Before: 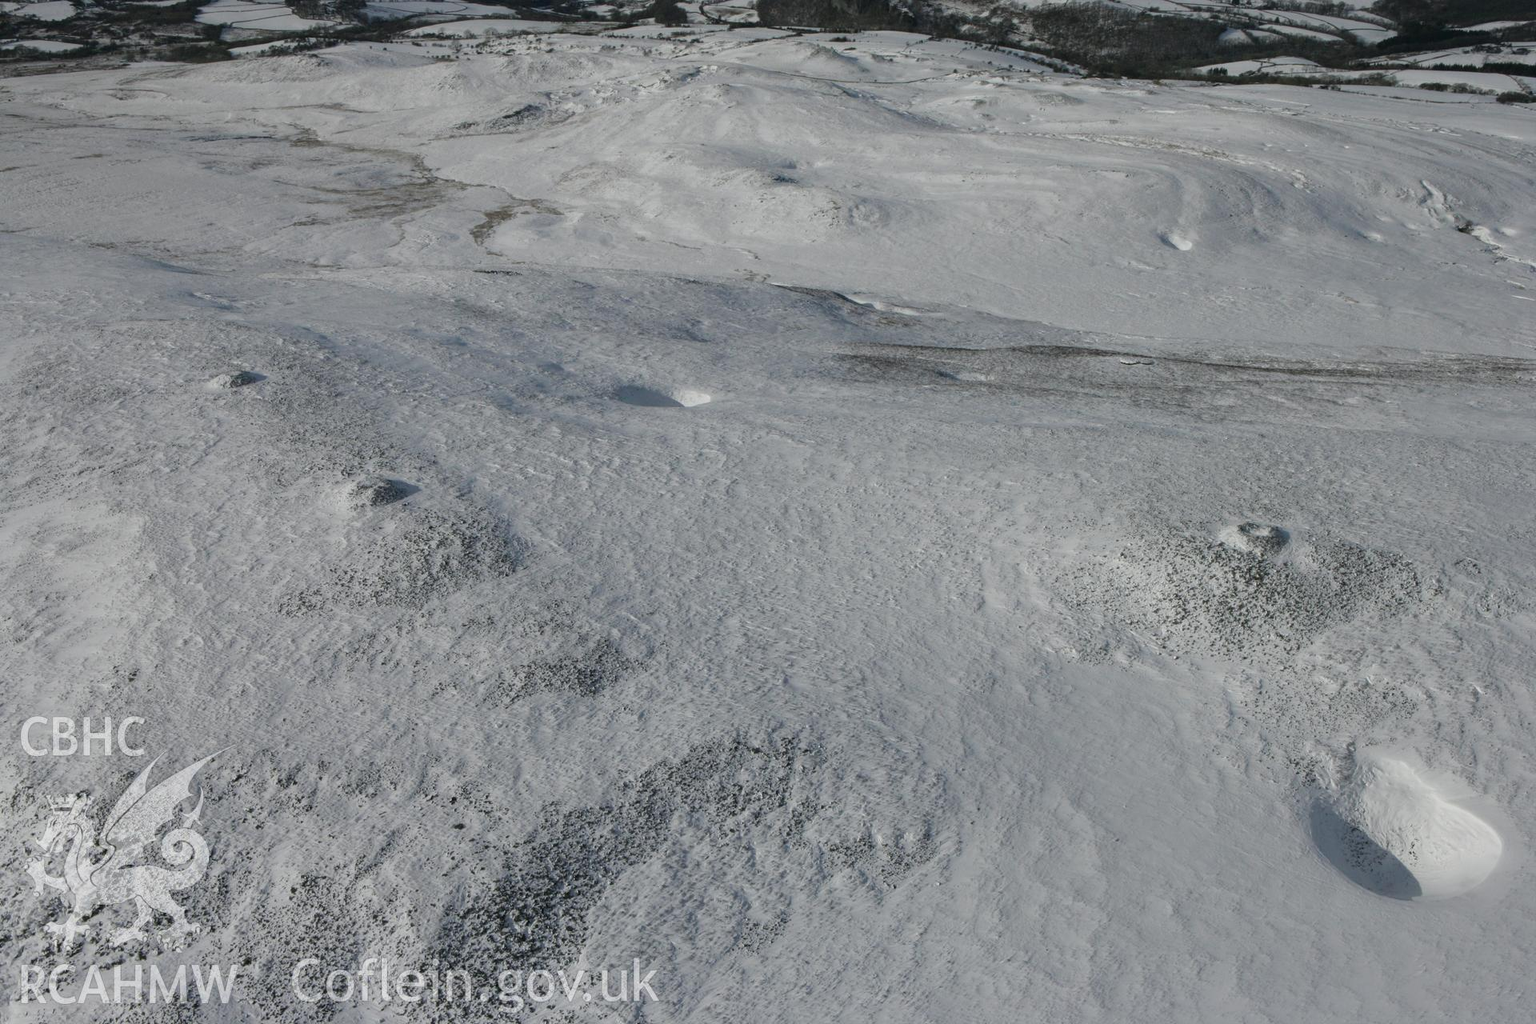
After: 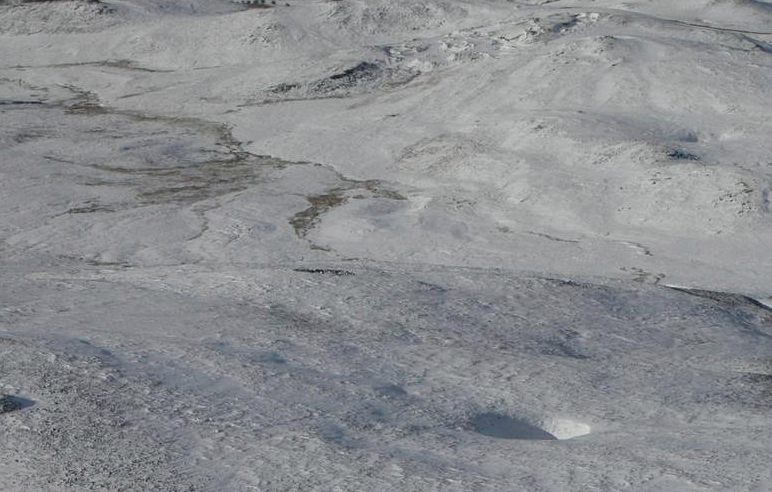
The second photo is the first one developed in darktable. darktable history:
sharpen: radius 1.236, amount 0.295, threshold 0.129
crop: left 15.546%, top 5.446%, right 44.212%, bottom 56.086%
